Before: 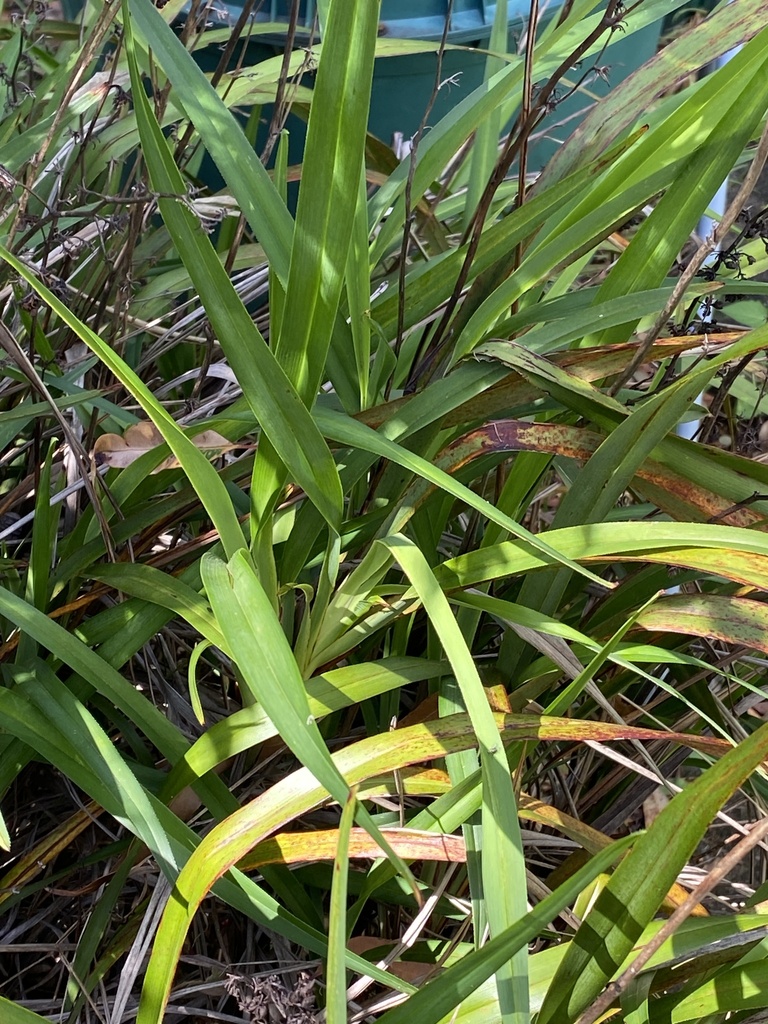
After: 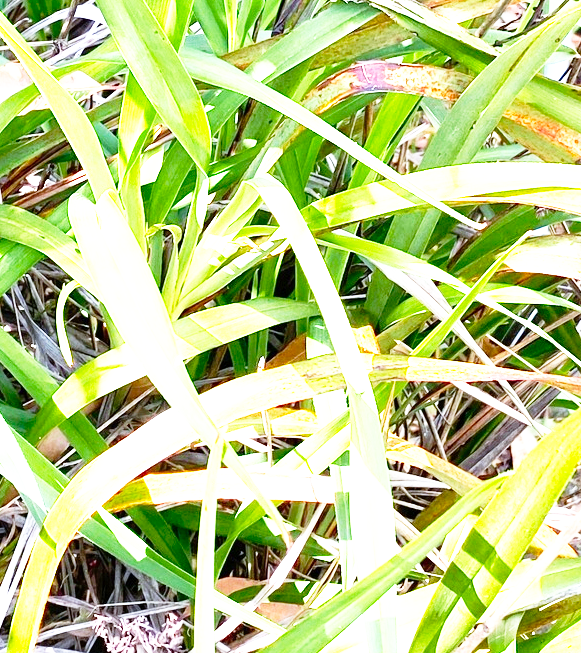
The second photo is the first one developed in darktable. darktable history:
exposure: exposure 2 EV, compensate highlight preservation false
base curve: curves: ch0 [(0, 0) (0.012, 0.01) (0.073, 0.168) (0.31, 0.711) (0.645, 0.957) (1, 1)], preserve colors none
white balance: red 0.954, blue 1.079
crop and rotate: left 17.299%, top 35.115%, right 7.015%, bottom 1.024%
